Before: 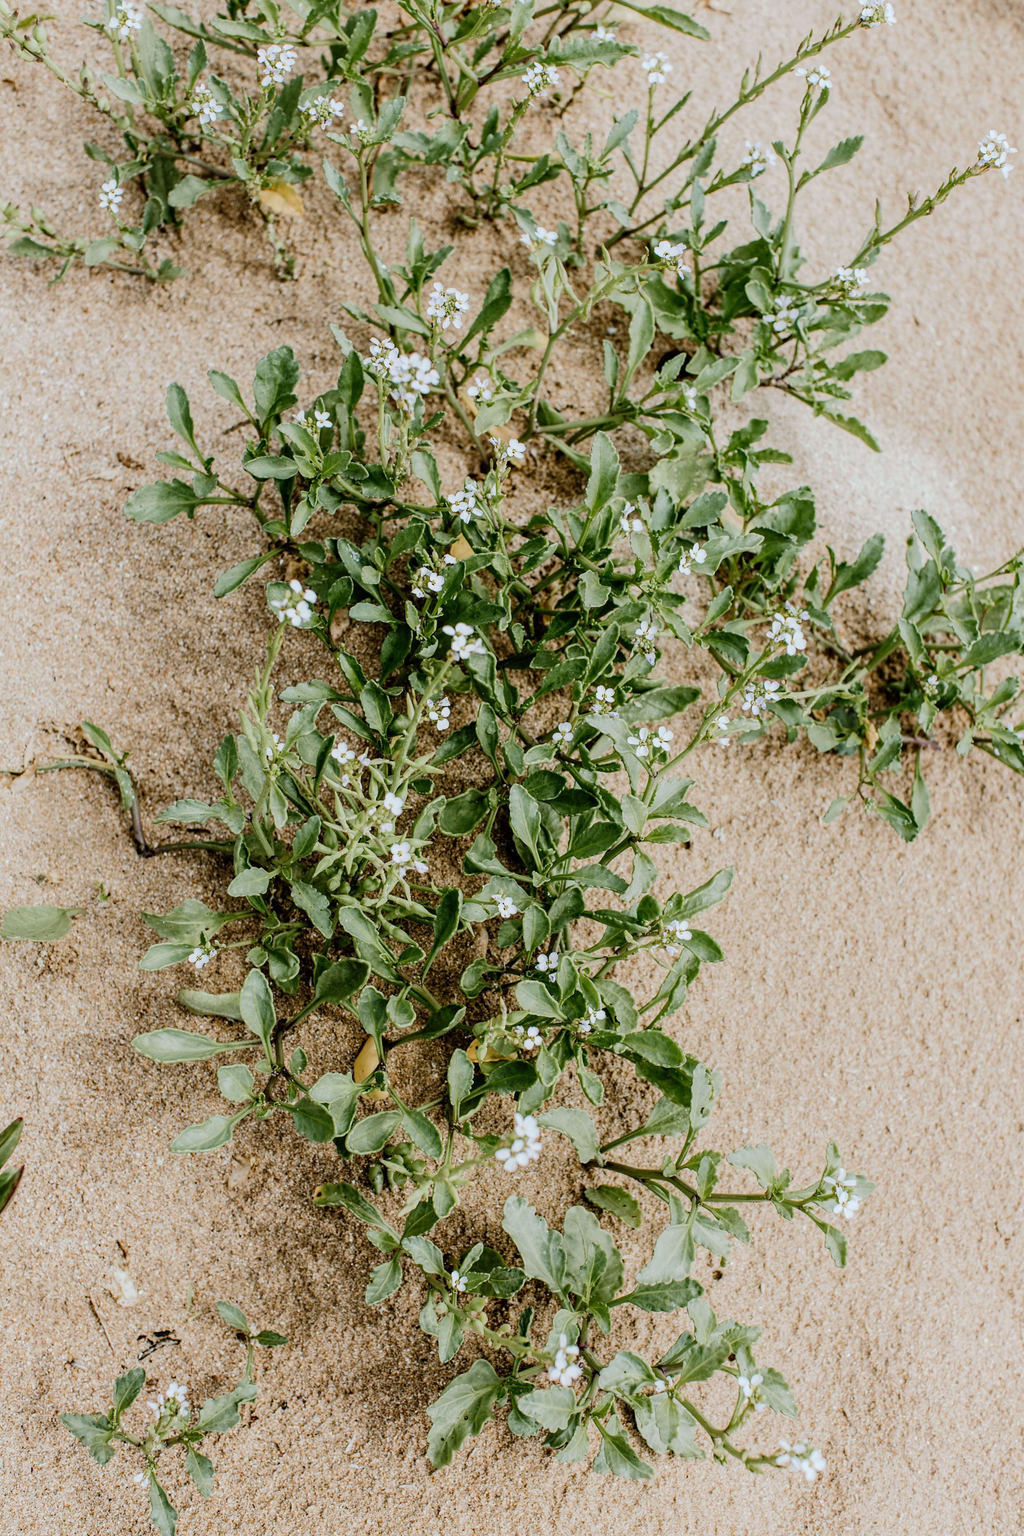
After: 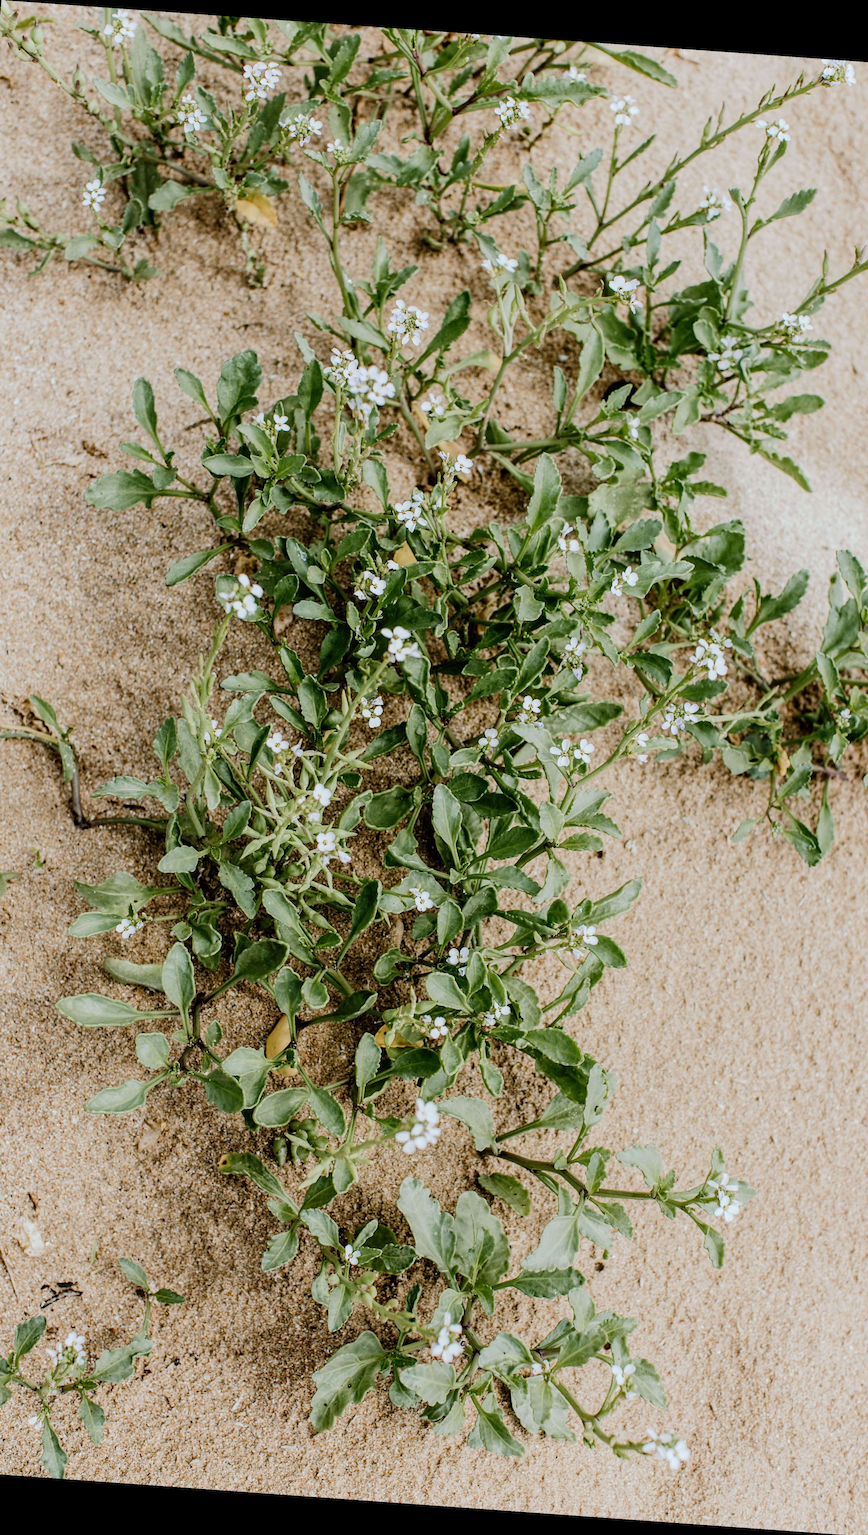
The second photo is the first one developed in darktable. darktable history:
rotate and perspective: rotation 4.1°, automatic cropping off
crop and rotate: left 9.597%, right 10.195%
